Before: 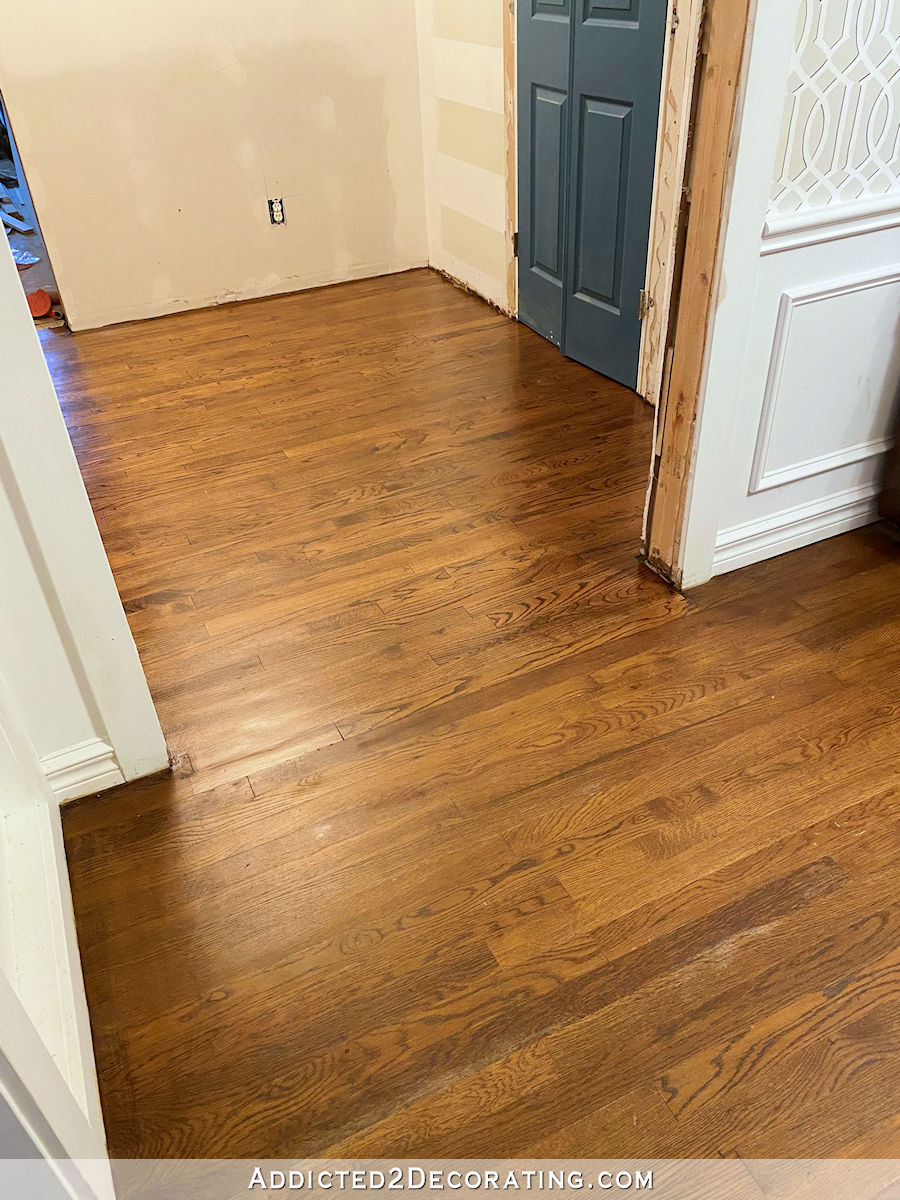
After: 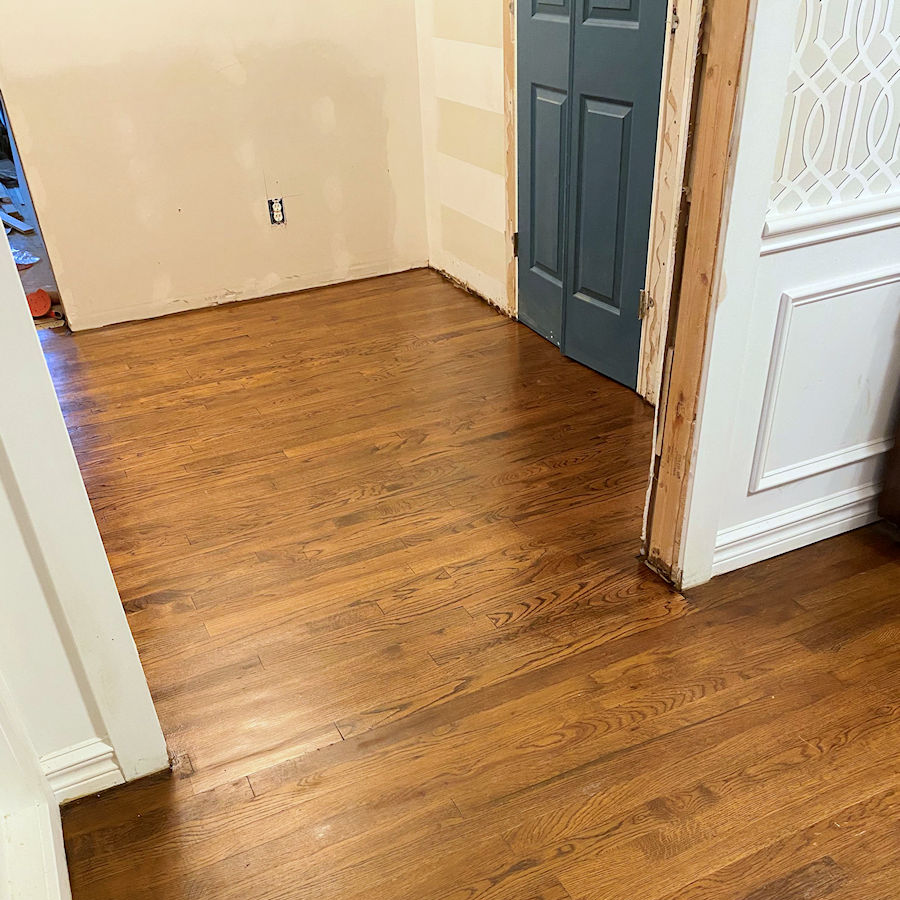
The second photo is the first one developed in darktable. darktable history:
crop: bottom 24.967%
tone equalizer: on, module defaults
